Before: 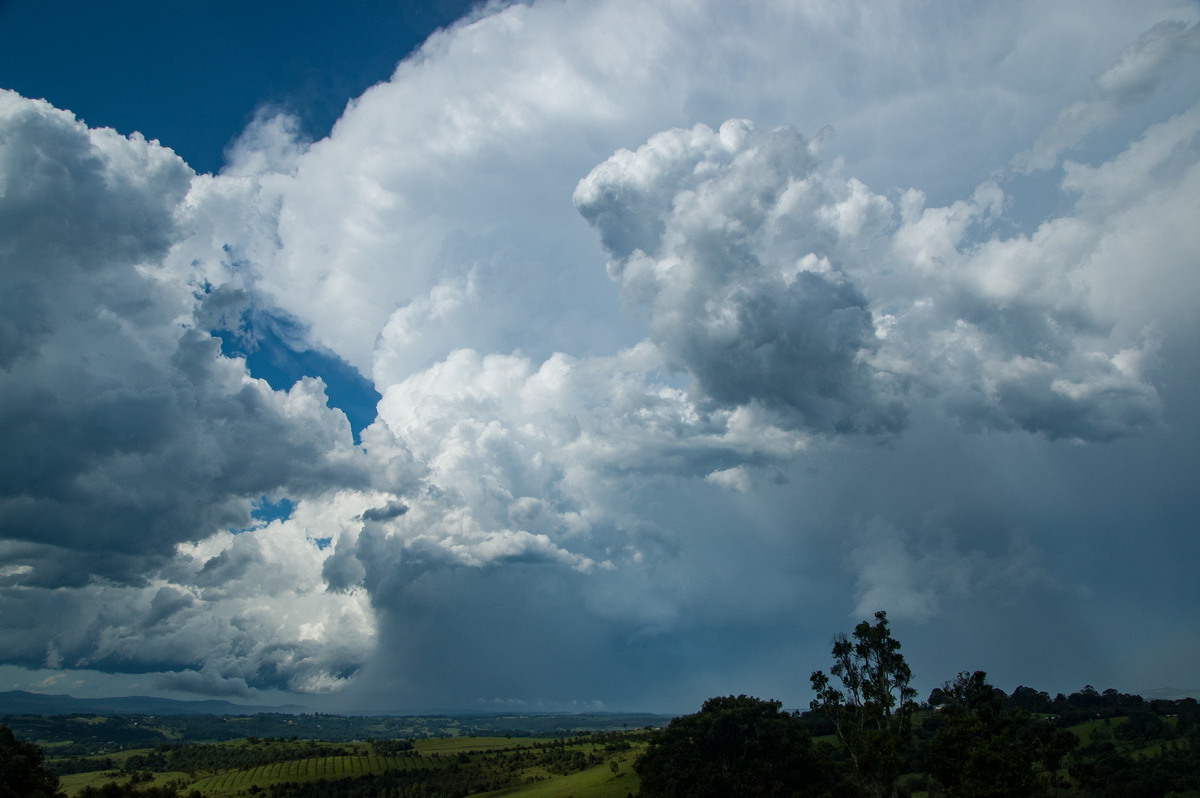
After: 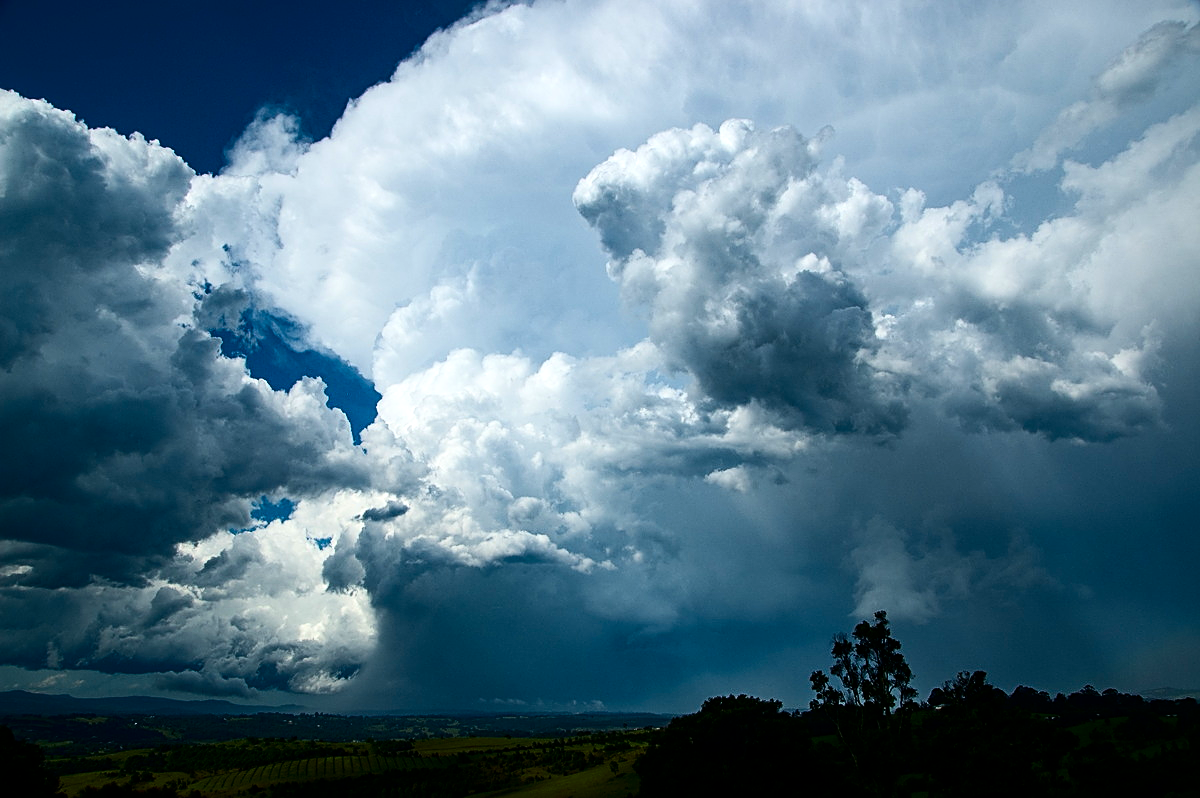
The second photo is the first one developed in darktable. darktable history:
sharpen: on, module defaults
contrast brightness saturation: contrast 0.222, brightness -0.182, saturation 0.24
tone equalizer: -8 EV -0.45 EV, -7 EV -0.38 EV, -6 EV -0.335 EV, -5 EV -0.256 EV, -3 EV 0.224 EV, -2 EV 0.304 EV, -1 EV 0.385 EV, +0 EV 0.388 EV
levels: levels [0, 0.51, 1]
